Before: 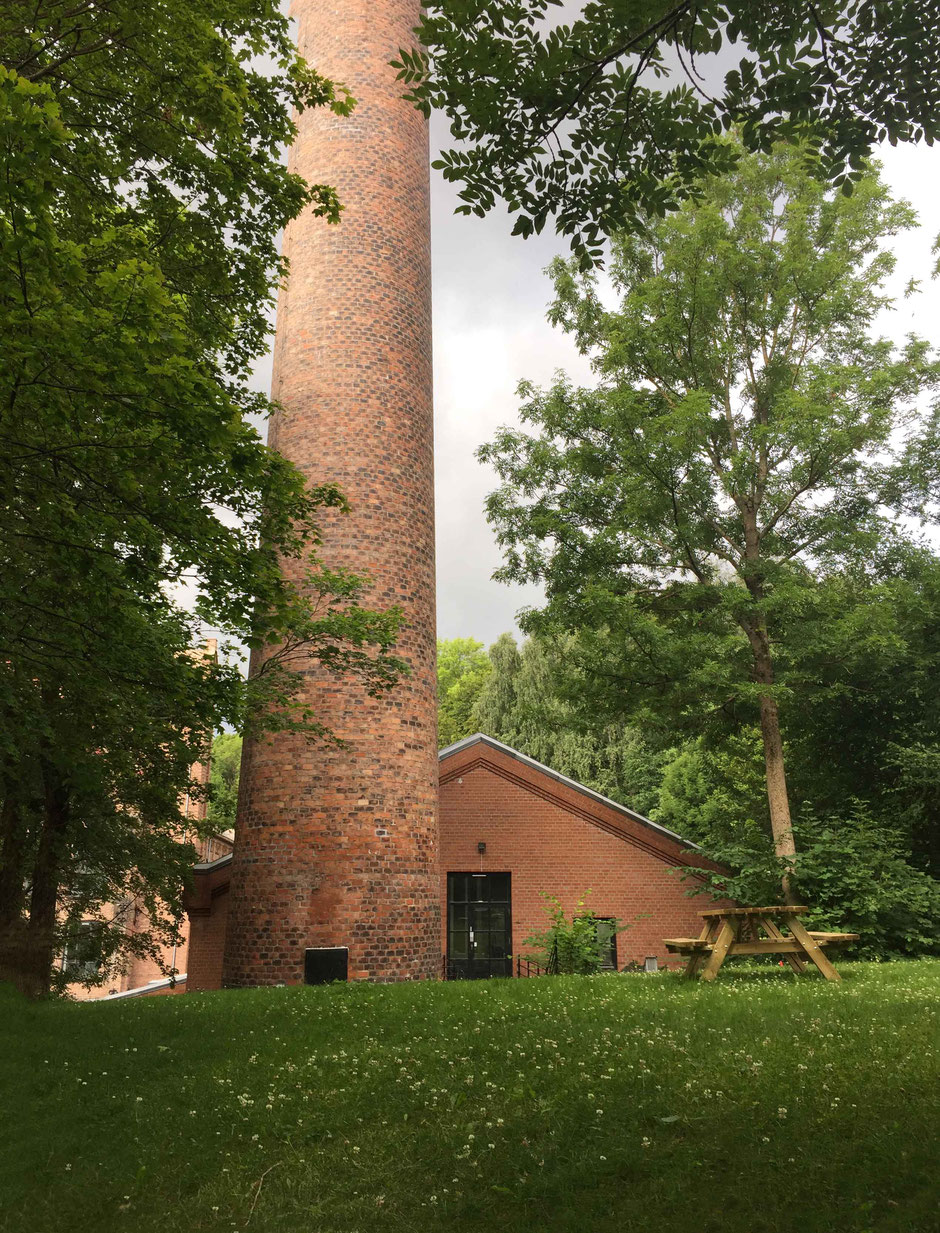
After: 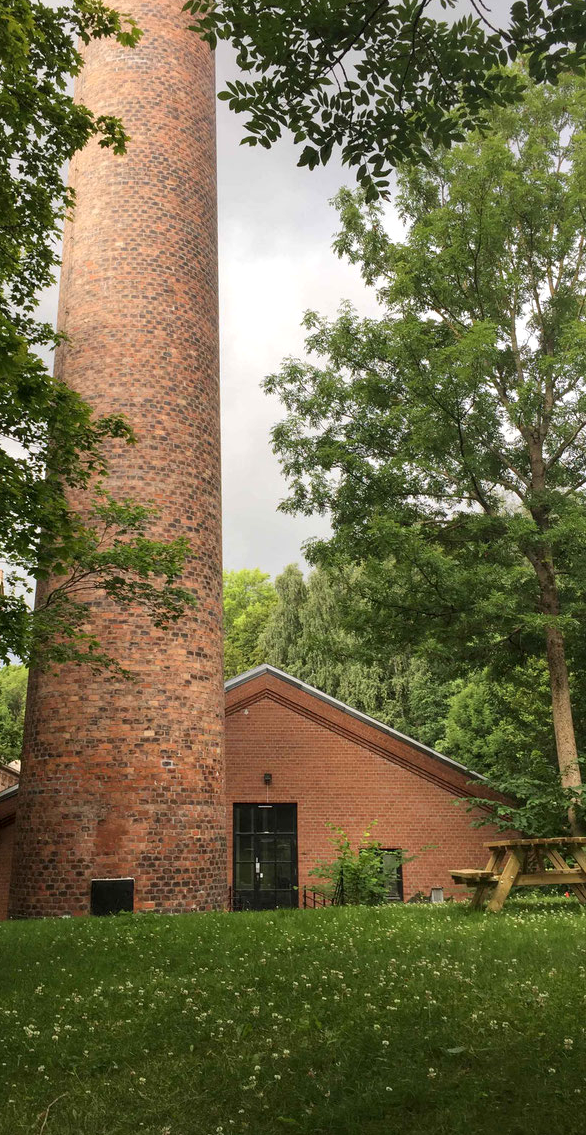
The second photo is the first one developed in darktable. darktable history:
crop and rotate: left 22.918%, top 5.629%, right 14.711%, bottom 2.247%
local contrast: highlights 100%, shadows 100%, detail 120%, midtone range 0.2
